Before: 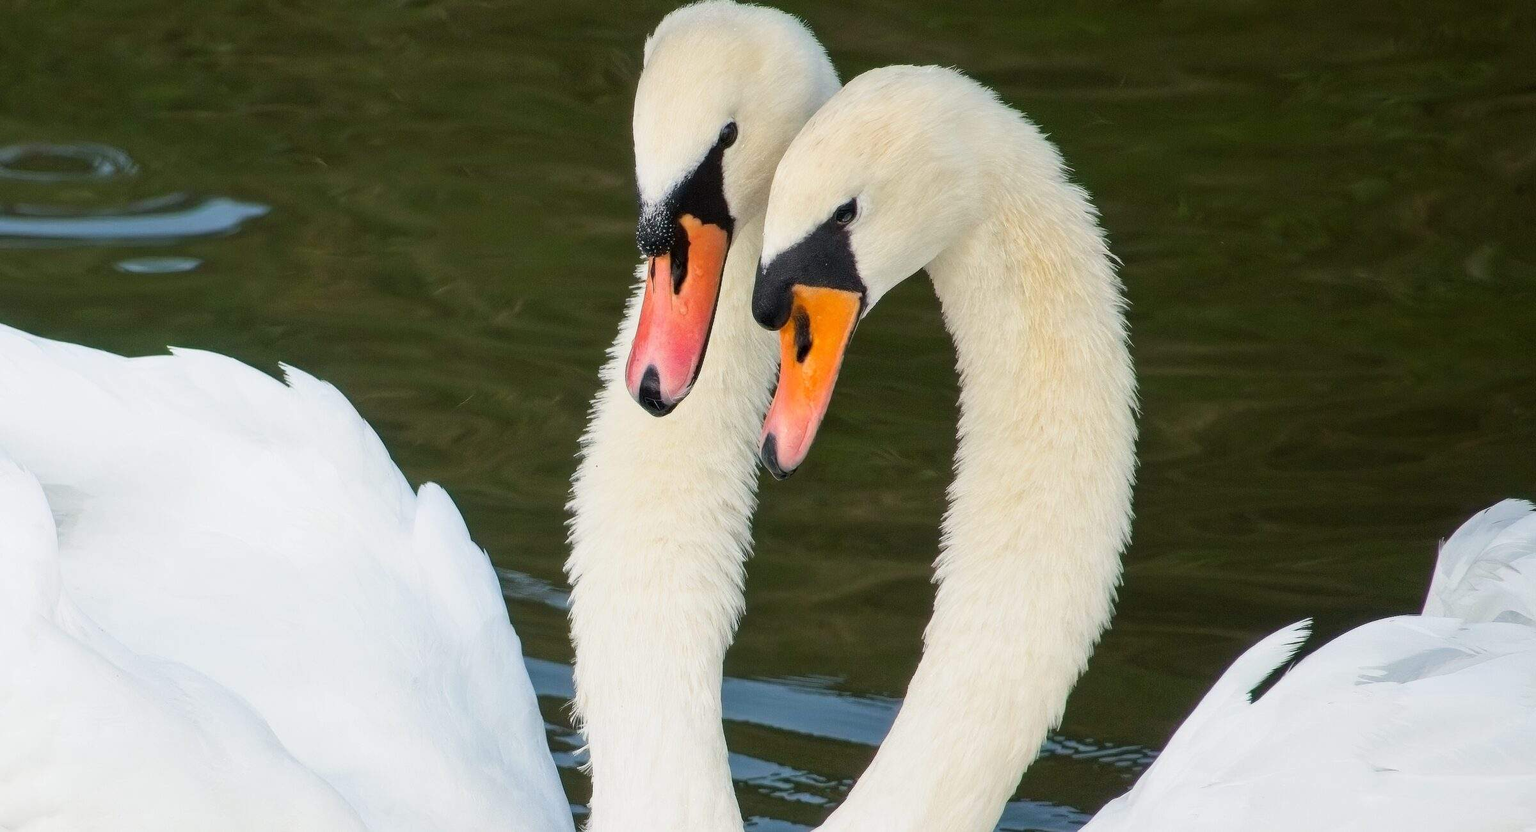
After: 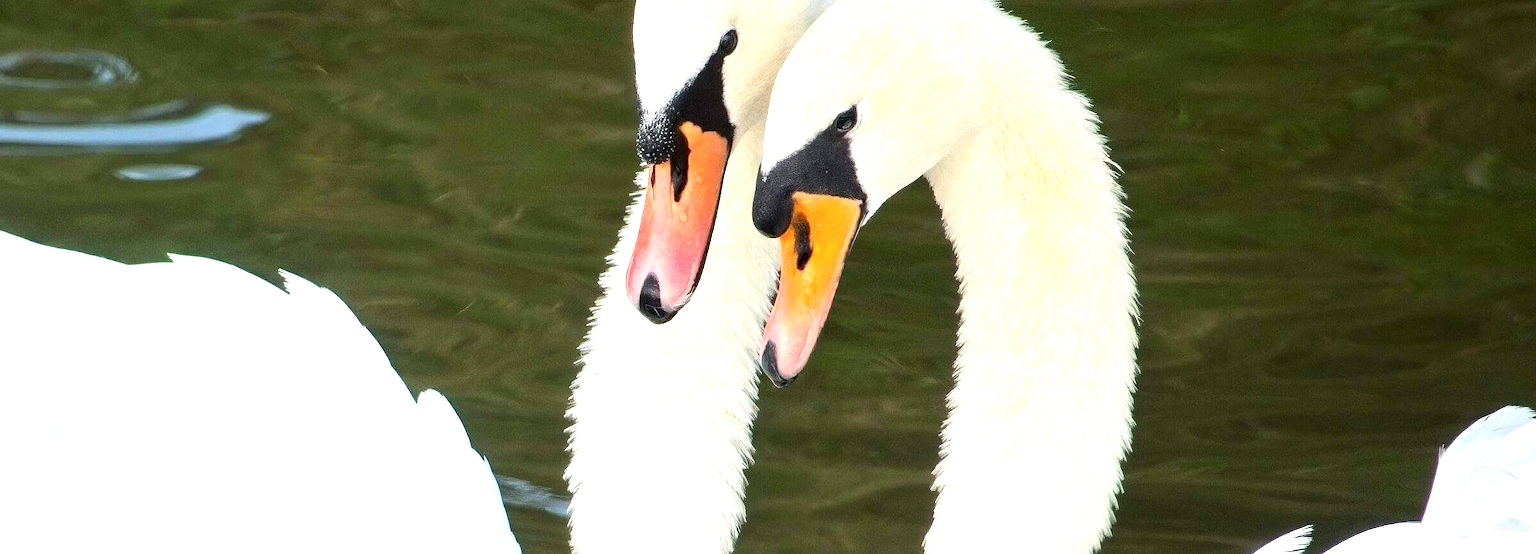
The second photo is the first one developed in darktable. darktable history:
exposure: black level correction 0, exposure 1 EV, compensate exposure bias true, compensate highlight preservation false
contrast brightness saturation: contrast 0.14
crop: top 11.166%, bottom 22.168%
